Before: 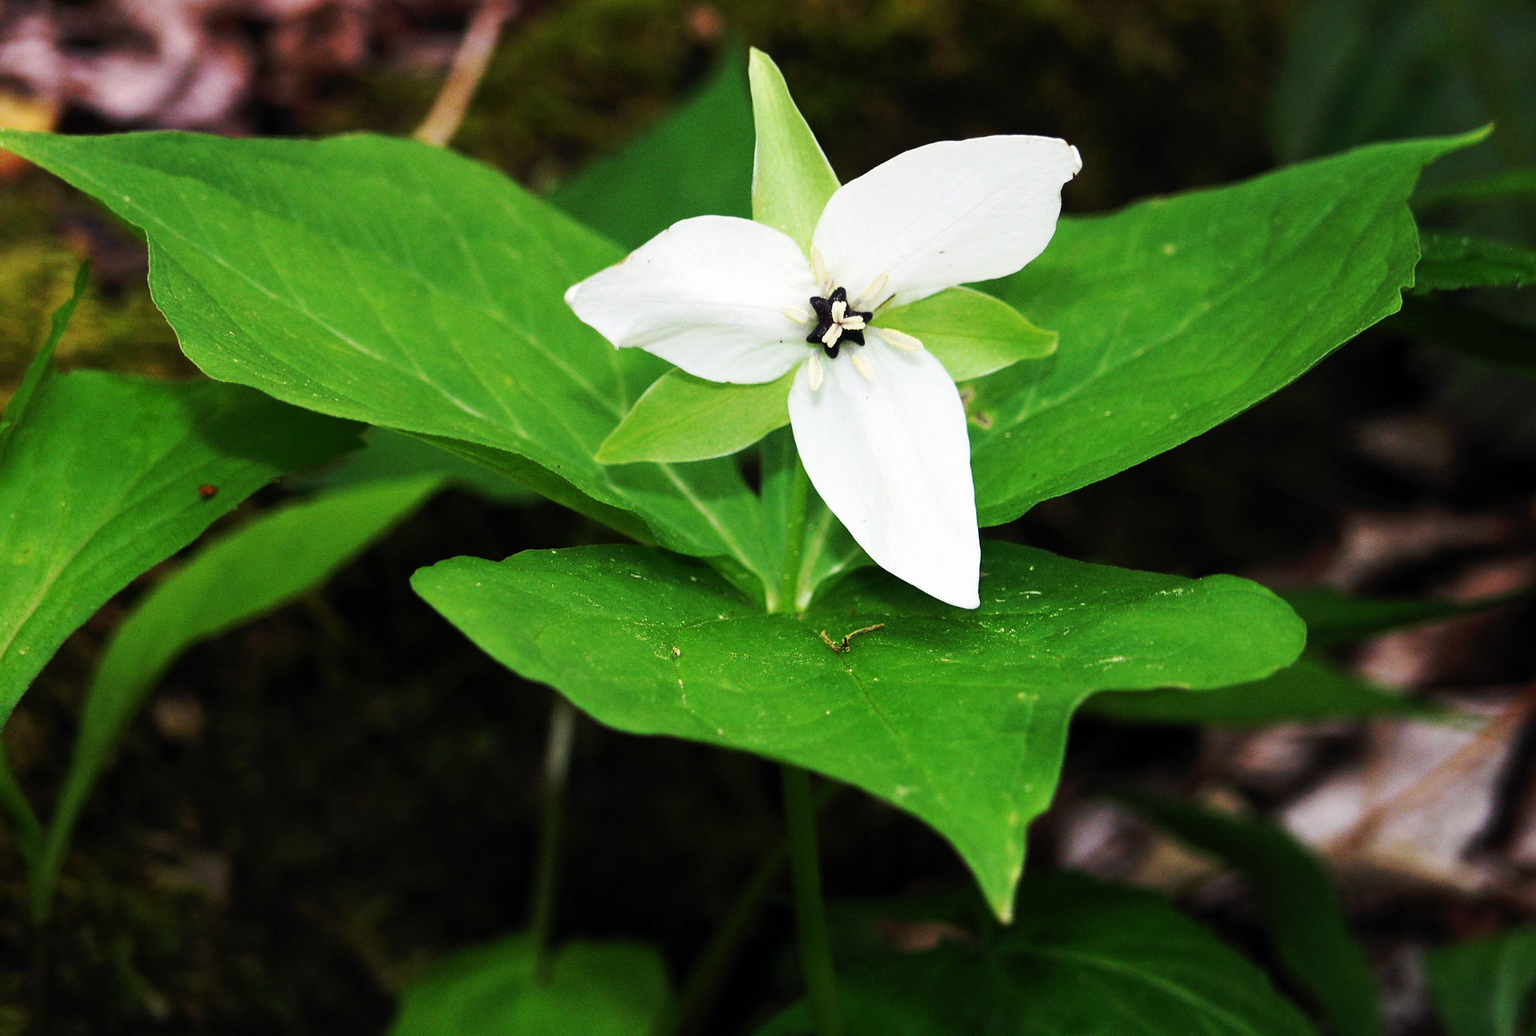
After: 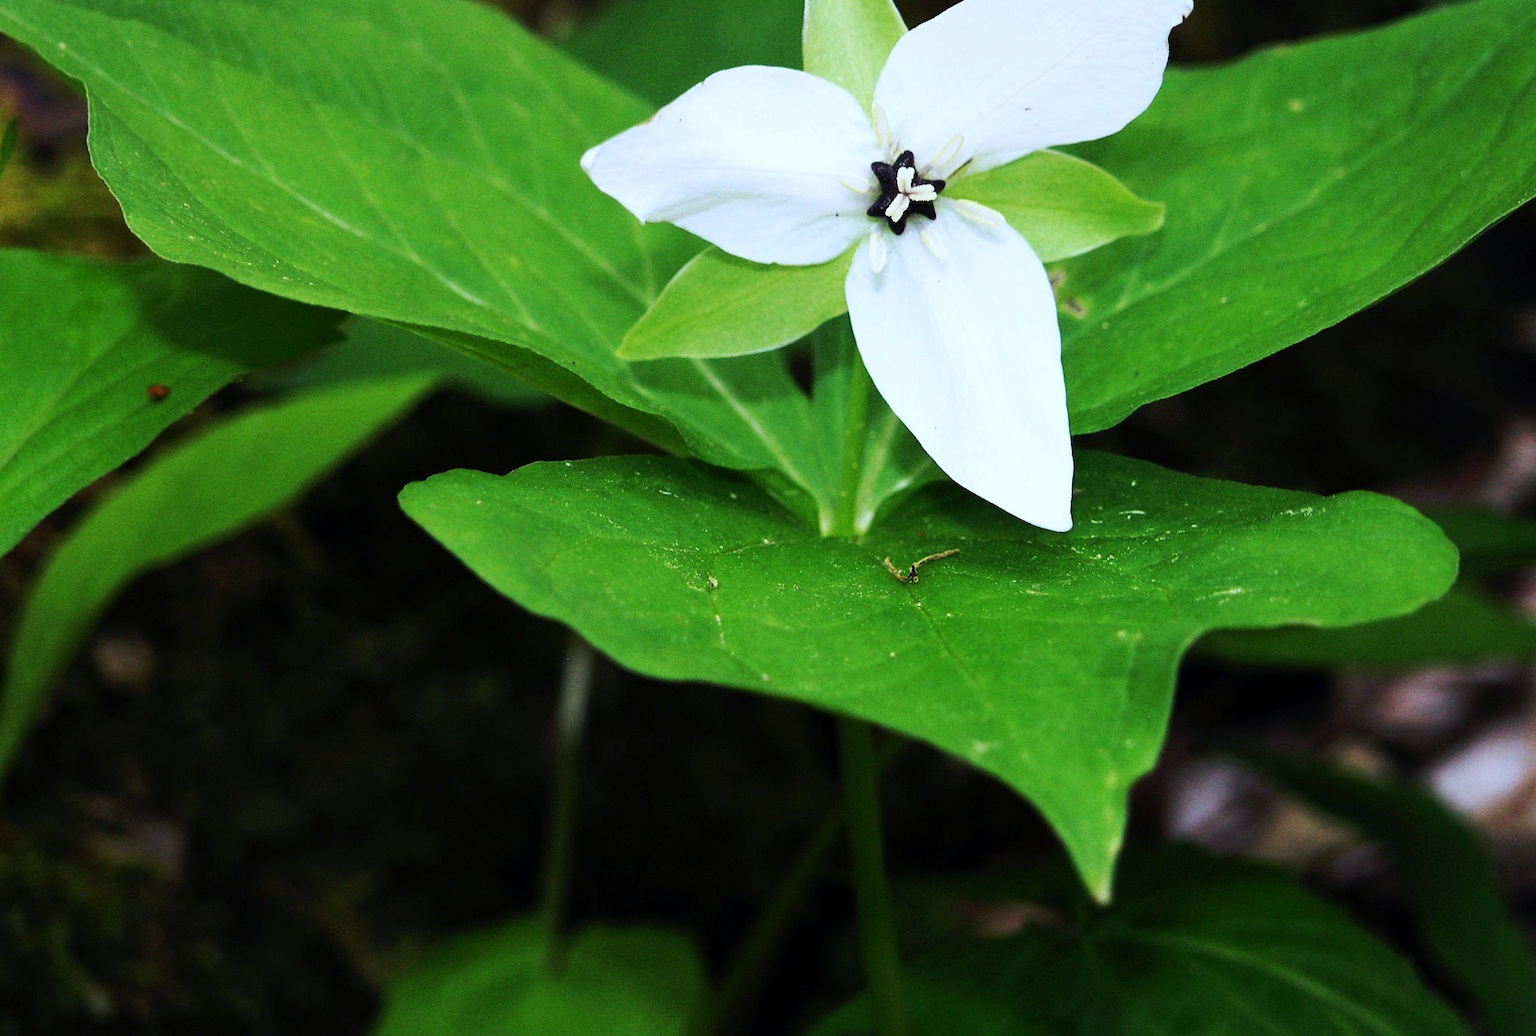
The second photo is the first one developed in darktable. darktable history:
crop and rotate: left 4.842%, top 15.51%, right 10.668%
white balance: red 0.926, green 1.003, blue 1.133
